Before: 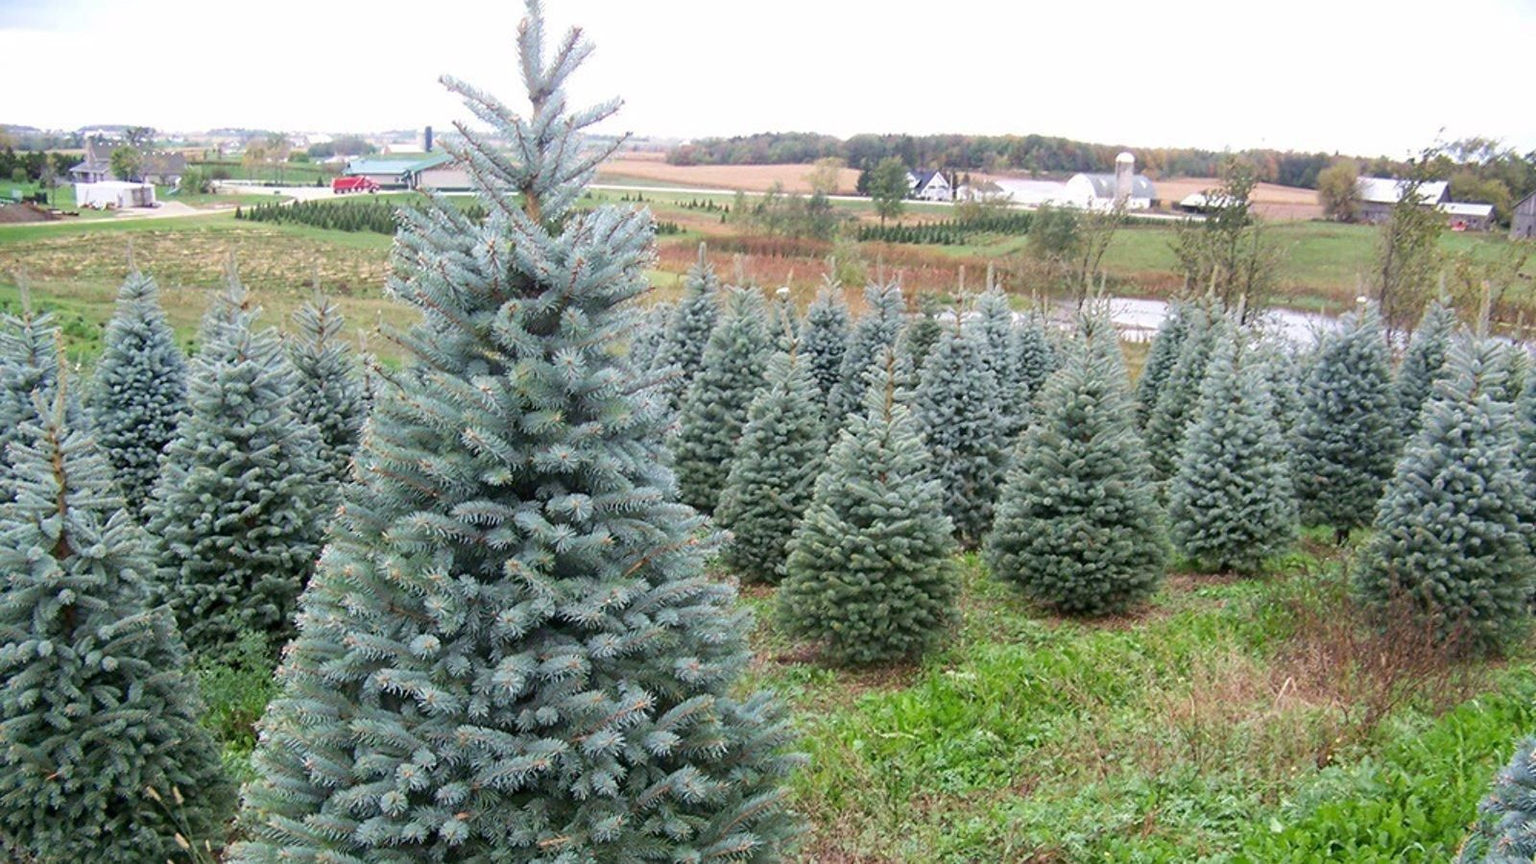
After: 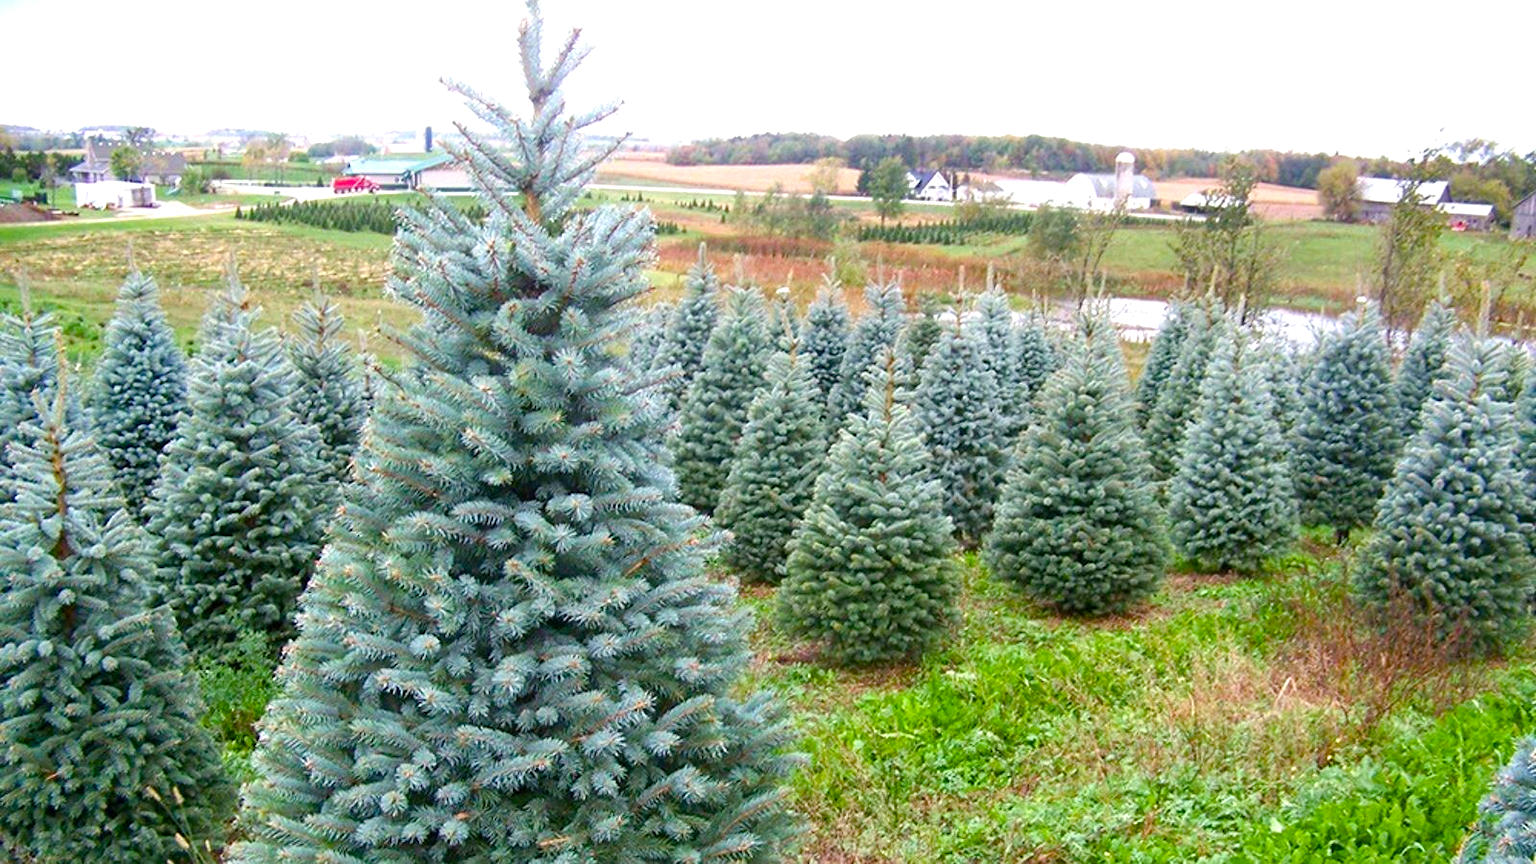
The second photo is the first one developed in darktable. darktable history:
color balance rgb: perceptual saturation grading › global saturation 34.922%, perceptual saturation grading › highlights -29.897%, perceptual saturation grading › shadows 35.56%, perceptual brilliance grading › global brilliance 11.622%, global vibrance 20%
